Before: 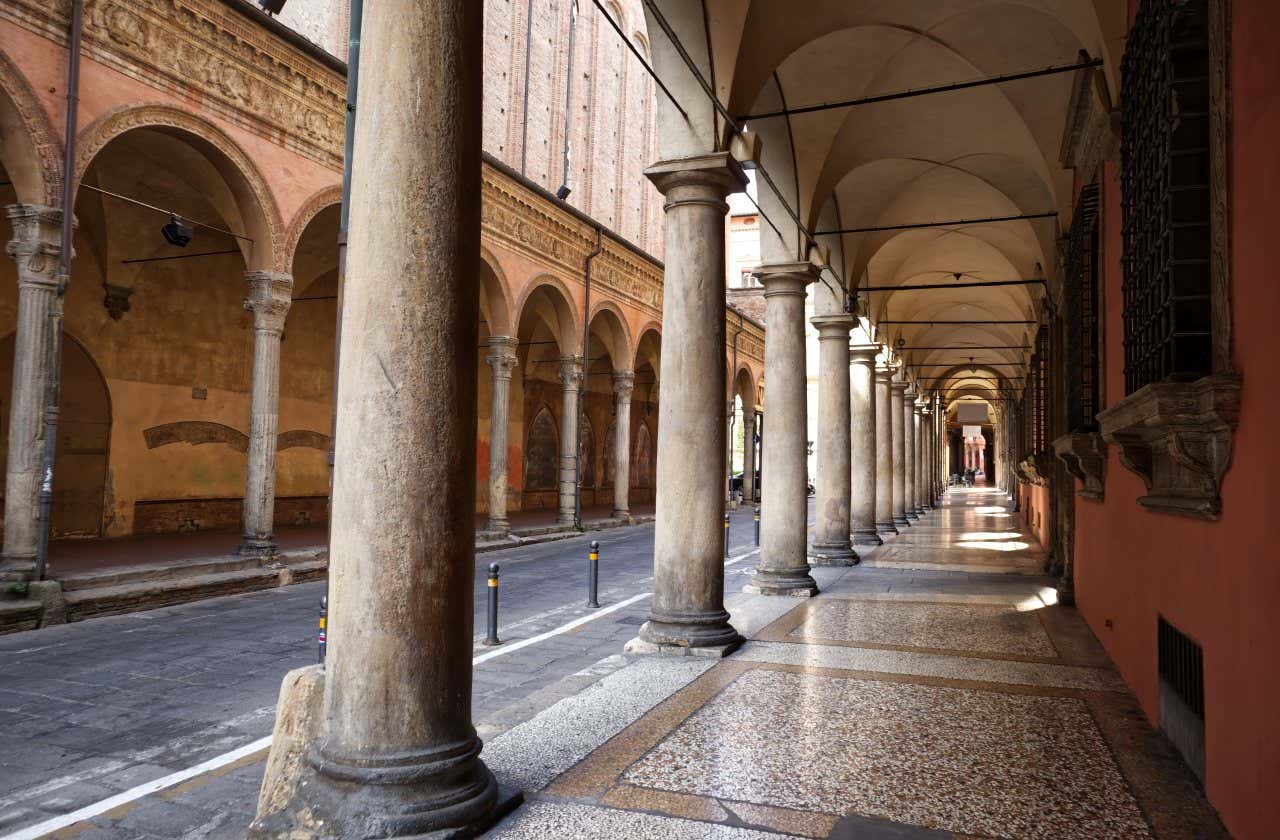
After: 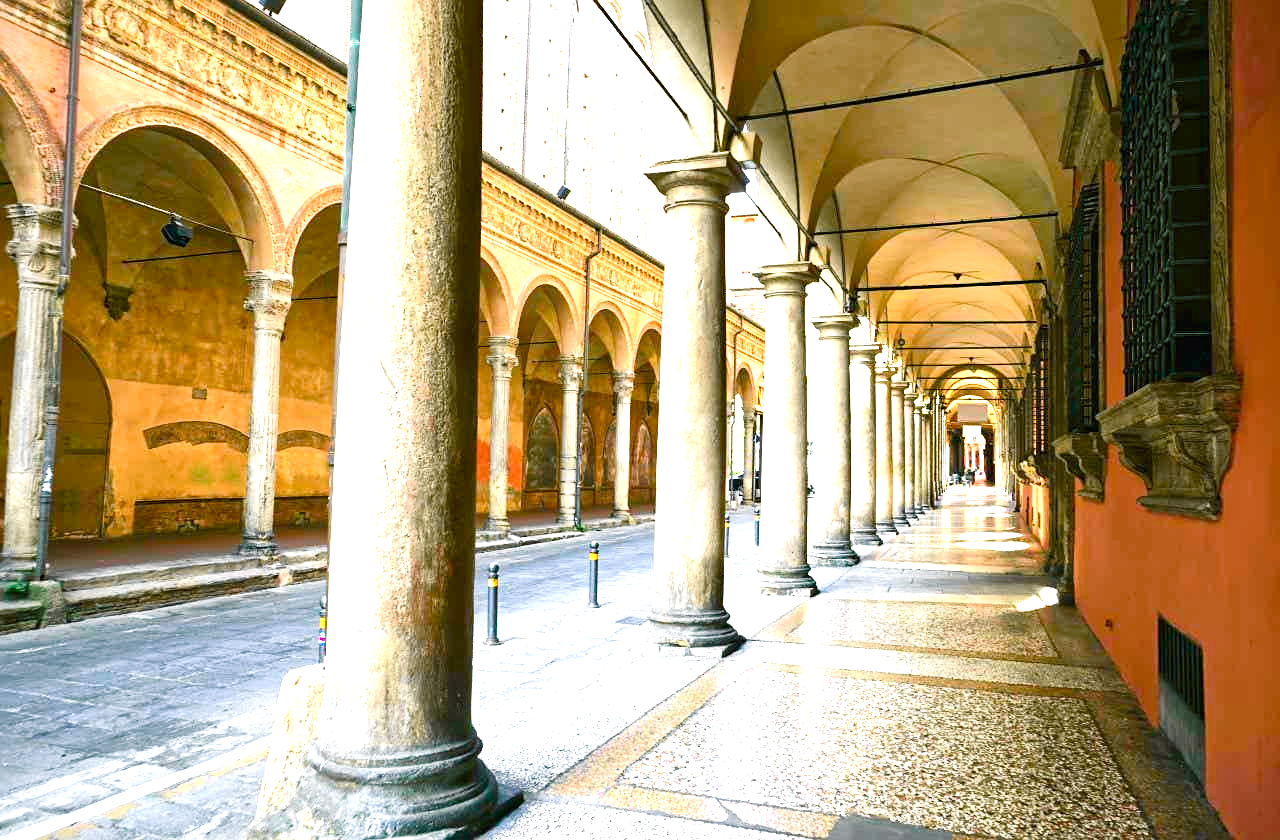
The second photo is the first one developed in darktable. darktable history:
color balance rgb: power › chroma 2.142%, power › hue 164.92°, linear chroma grading › global chroma 15.432%, perceptual saturation grading › global saturation 20%, perceptual saturation grading › highlights -25.281%, perceptual saturation grading › shadows 24.327%, perceptual brilliance grading › global brilliance 12.435%
sharpen: amount 0.21
tone curve: curves: ch0 [(0, 0.009) (0.037, 0.035) (0.131, 0.126) (0.275, 0.28) (0.476, 0.514) (0.617, 0.667) (0.704, 0.759) (0.813, 0.863) (0.911, 0.931) (0.997, 1)]; ch1 [(0, 0) (0.318, 0.271) (0.444, 0.438) (0.493, 0.496) (0.508, 0.5) (0.534, 0.535) (0.57, 0.582) (0.65, 0.664) (0.746, 0.764) (1, 1)]; ch2 [(0, 0) (0.246, 0.24) (0.36, 0.381) (0.415, 0.434) (0.476, 0.492) (0.502, 0.499) (0.522, 0.518) (0.533, 0.534) (0.586, 0.598) (0.634, 0.643) (0.706, 0.717) (0.853, 0.83) (1, 0.951)], color space Lab, independent channels, preserve colors none
tone equalizer: edges refinement/feathering 500, mask exposure compensation -1.57 EV, preserve details no
exposure: black level correction 0, exposure 1.452 EV, compensate highlight preservation false
